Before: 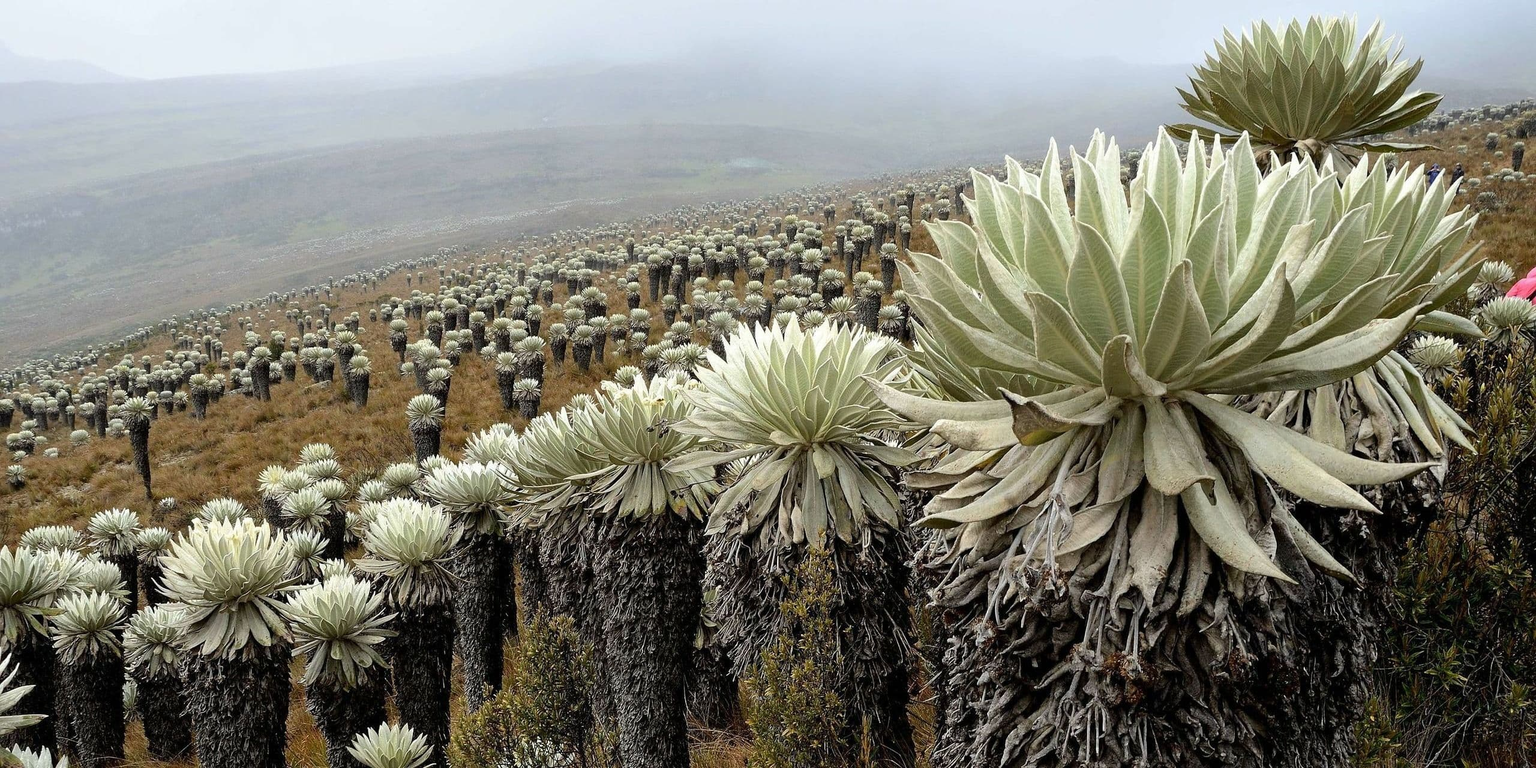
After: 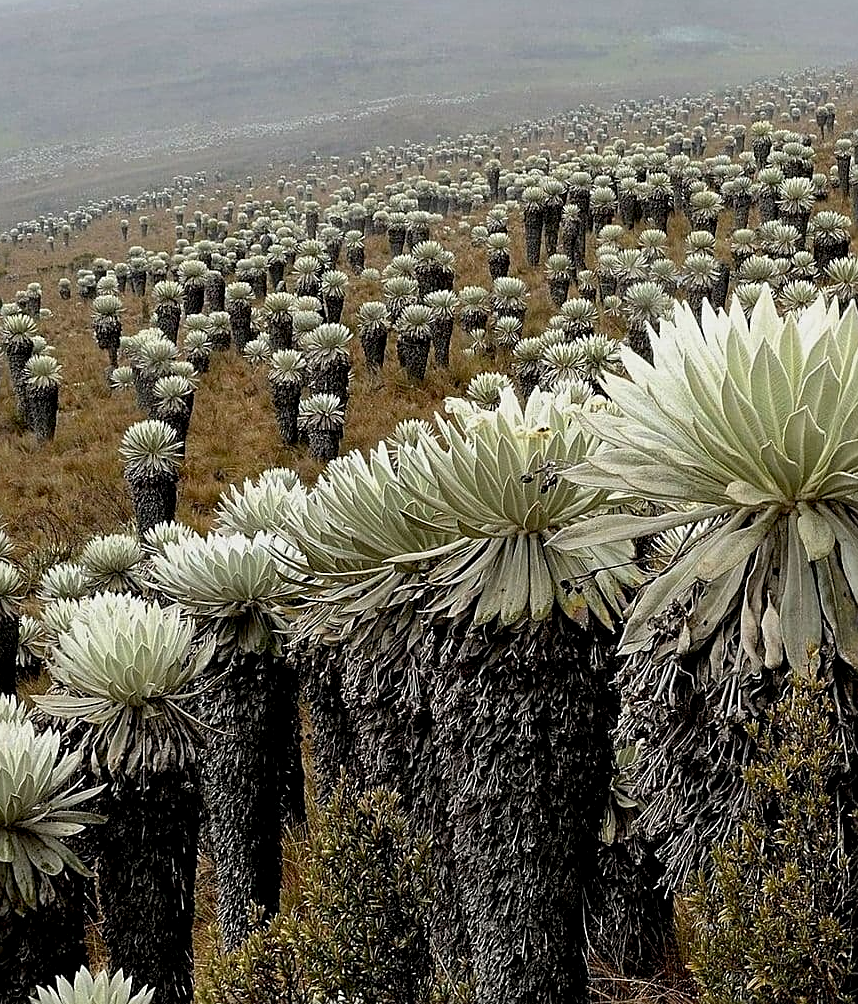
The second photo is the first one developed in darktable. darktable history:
sharpen: on, module defaults
crop and rotate: left 21.77%, top 18.528%, right 44.676%, bottom 2.997%
exposure: black level correction 0.006, exposure -0.226 EV, compensate highlight preservation false
